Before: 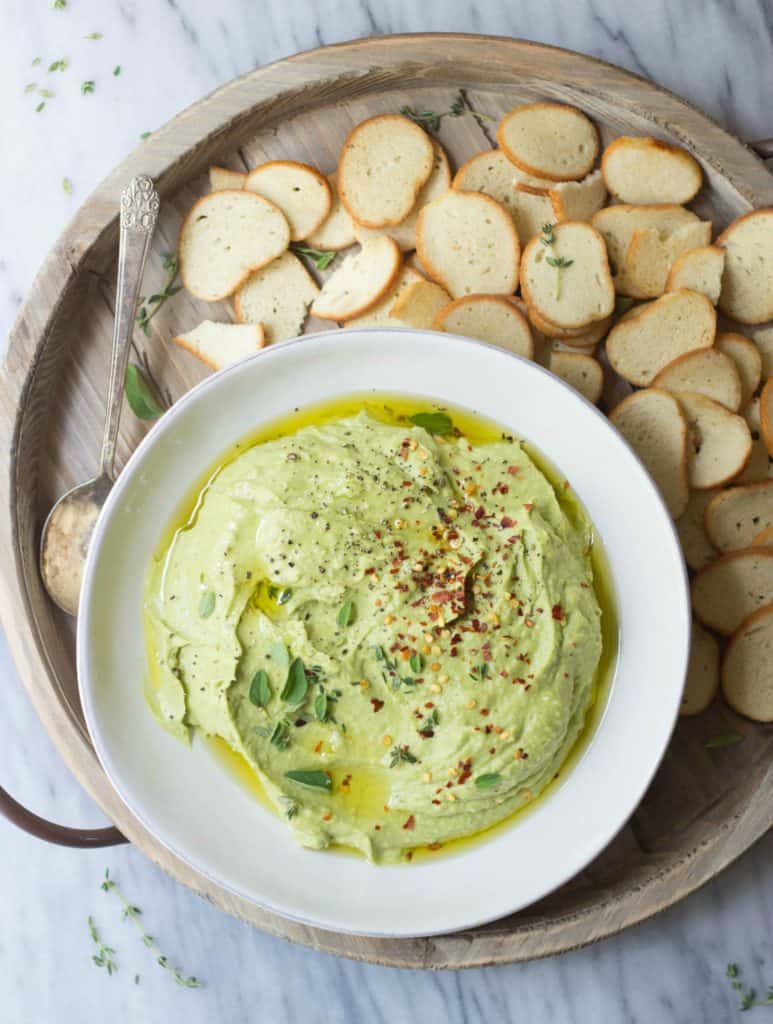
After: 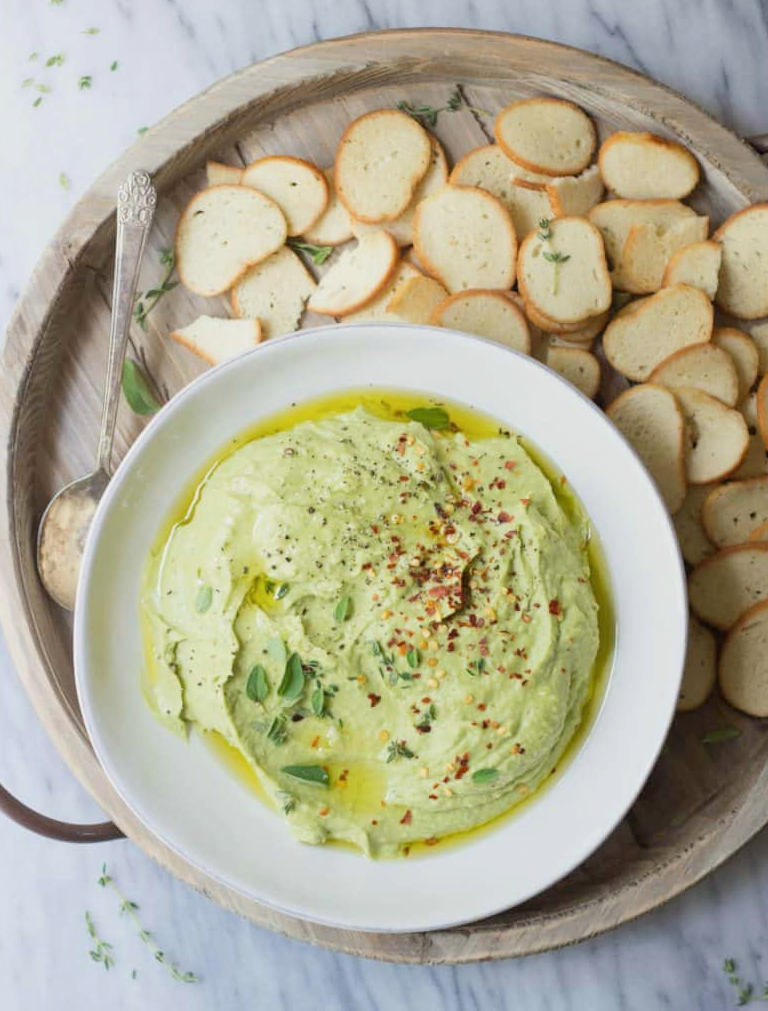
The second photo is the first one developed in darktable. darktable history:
exposure: exposure 0.266 EV, compensate exposure bias true, compensate highlight preservation false
crop: left 0.447%, top 0.562%, right 0.134%, bottom 0.651%
filmic rgb: black relative exposure -14.98 EV, white relative exposure 3 EV, target black luminance 0%, hardness 9.21, latitude 98.11%, contrast 0.915, shadows ↔ highlights balance 0.316%
